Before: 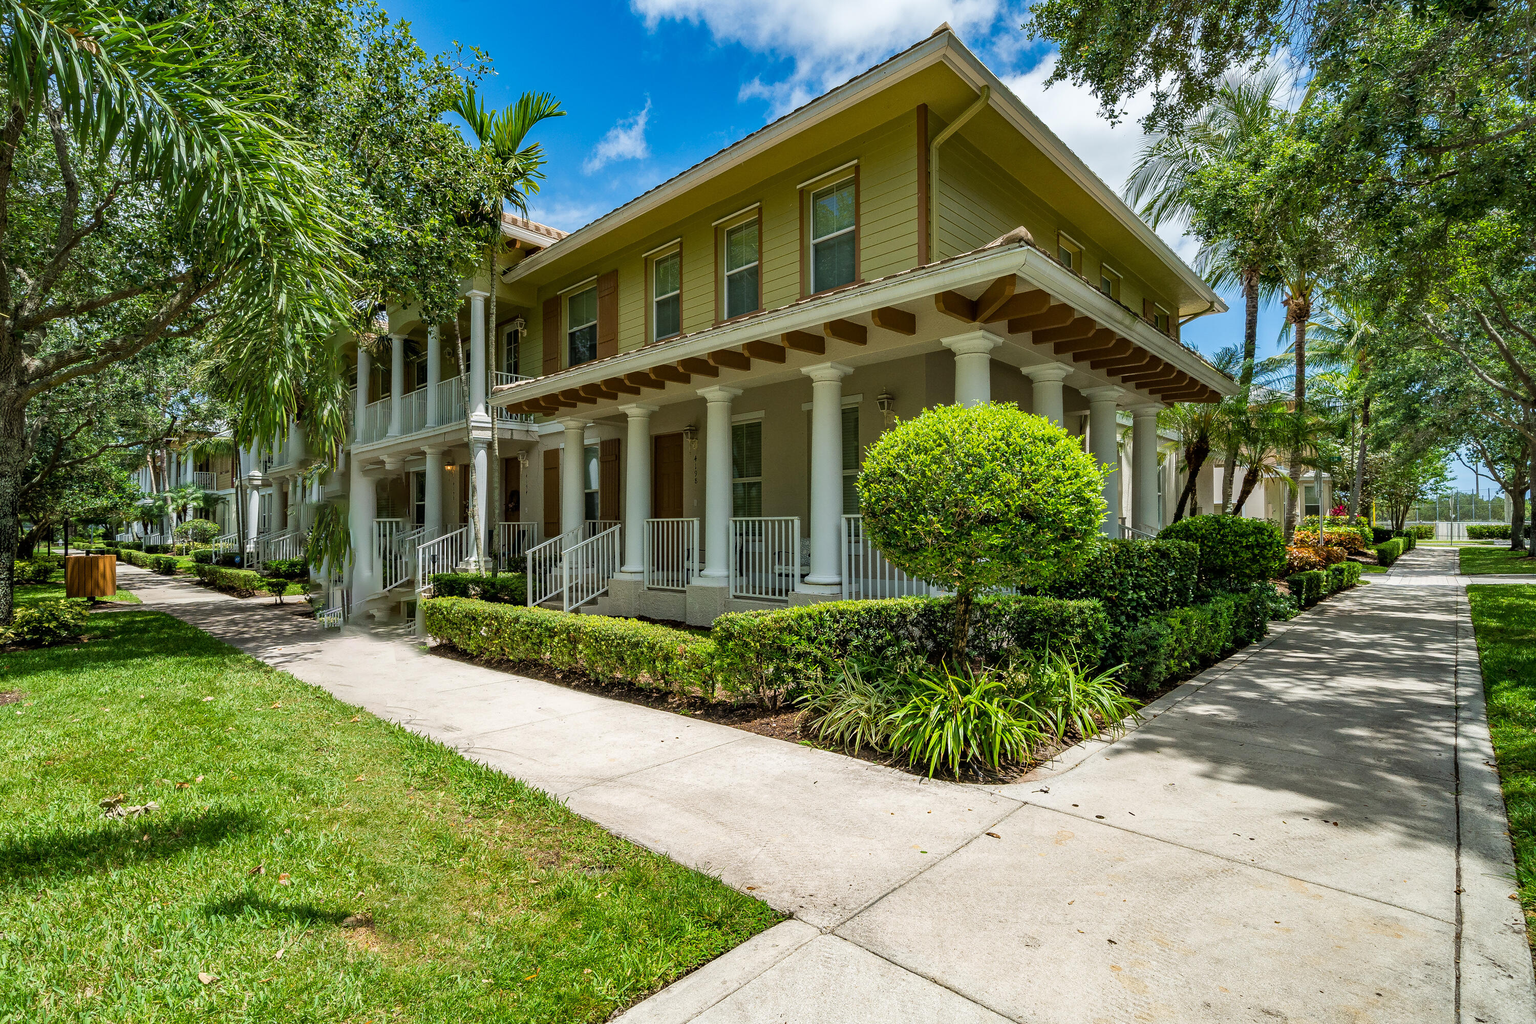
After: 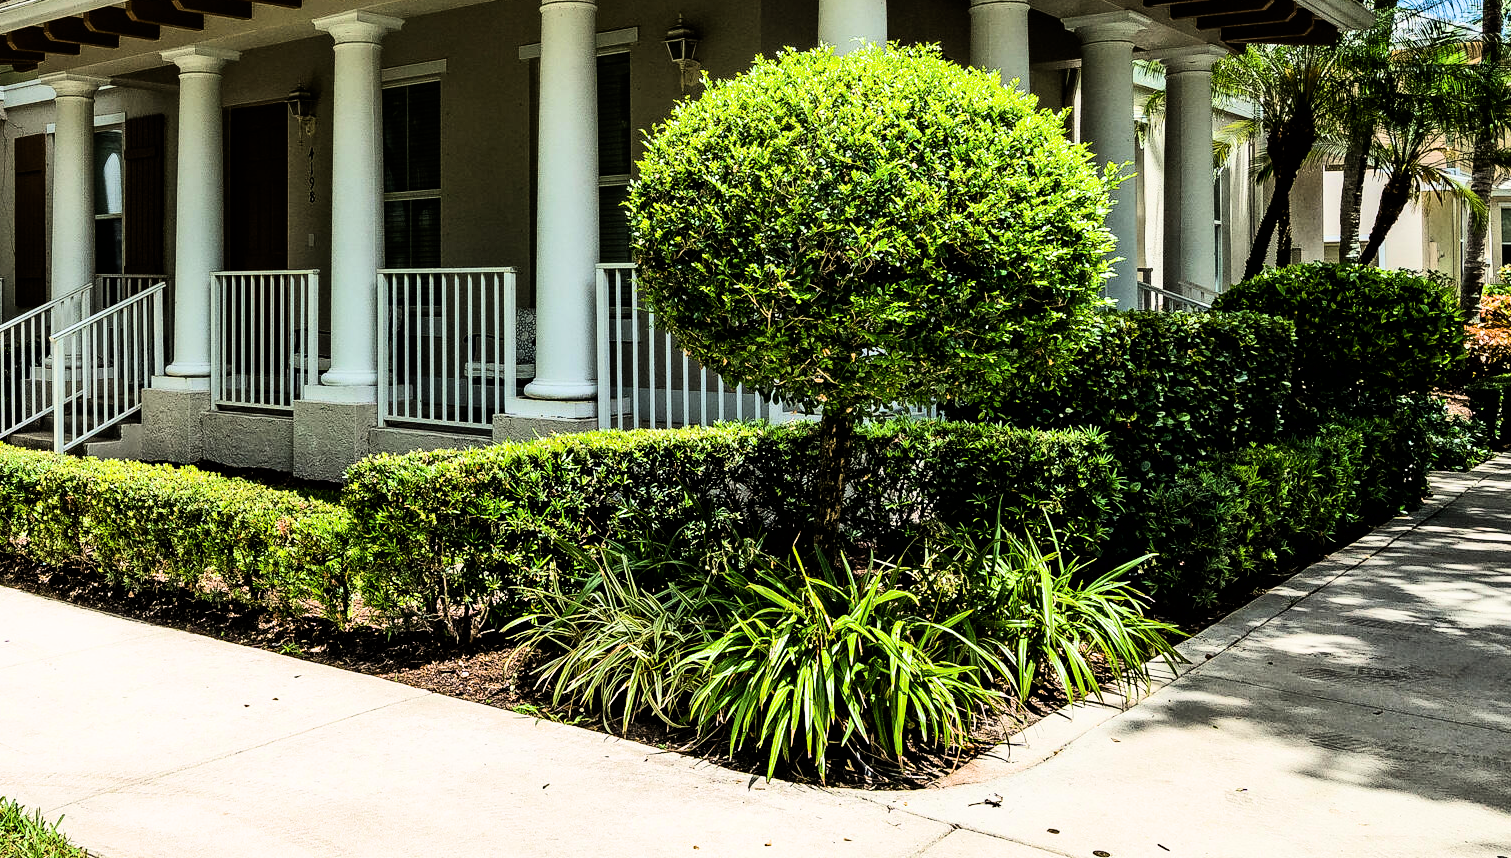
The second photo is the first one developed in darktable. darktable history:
filmic rgb: black relative exposure -7.96 EV, white relative exposure 4.04 EV, hardness 4.12, contrast 1.37, color science v6 (2022)
crop: left 34.907%, top 37.127%, right 14.716%, bottom 19.957%
tone equalizer: -8 EV -1.06 EV, -7 EV -0.991 EV, -6 EV -0.831 EV, -5 EV -0.563 EV, -3 EV 0.548 EV, -2 EV 0.881 EV, -1 EV 1 EV, +0 EV 1.08 EV, edges refinement/feathering 500, mask exposure compensation -1.57 EV, preserve details guided filter
